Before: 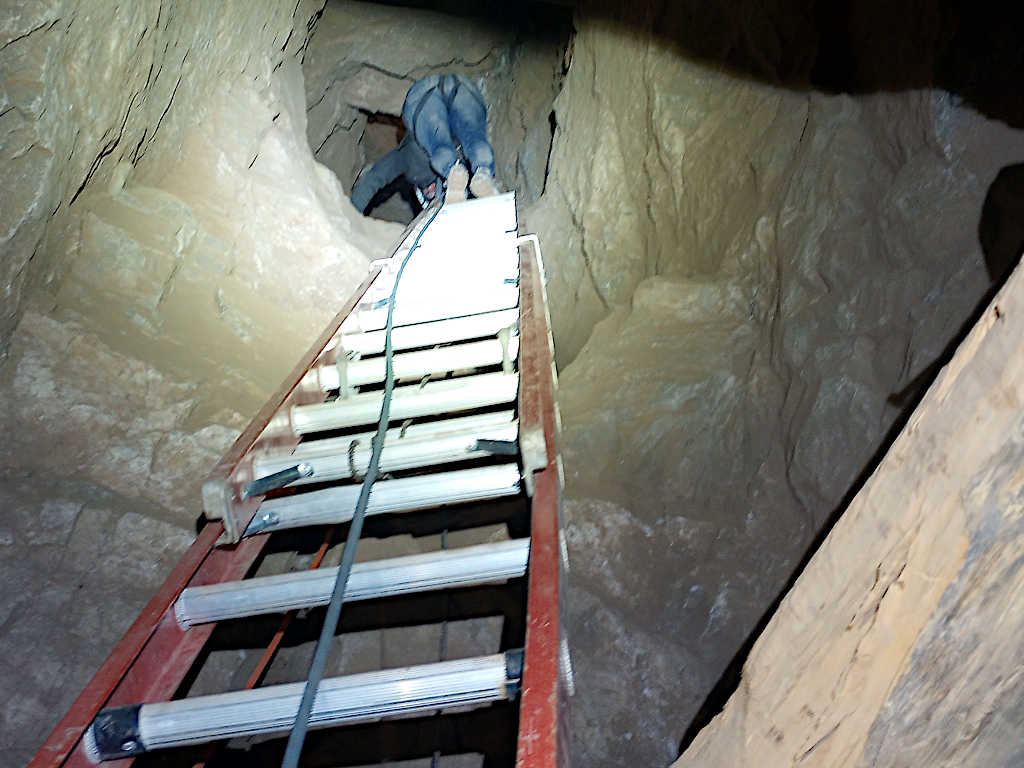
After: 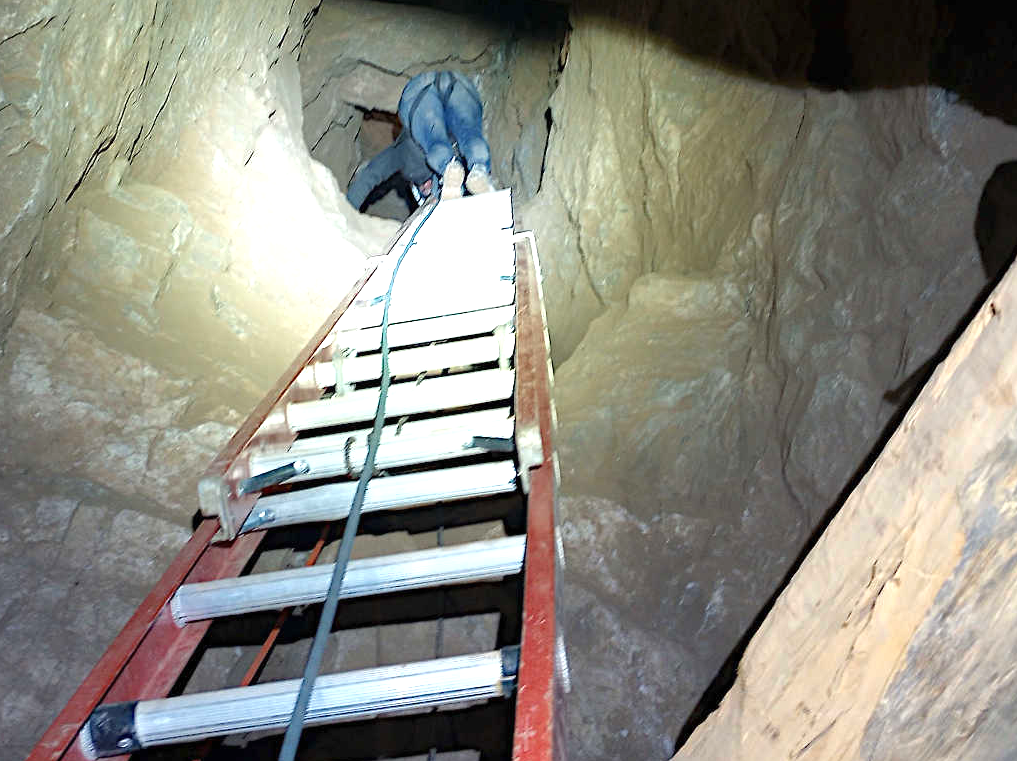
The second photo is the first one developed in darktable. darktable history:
exposure: black level correction 0, exposure 0.7 EV, compensate exposure bias true, compensate highlight preservation false
crop: left 0.434%, top 0.485%, right 0.244%, bottom 0.386%
shadows and highlights: shadows 25, white point adjustment -3, highlights -30
